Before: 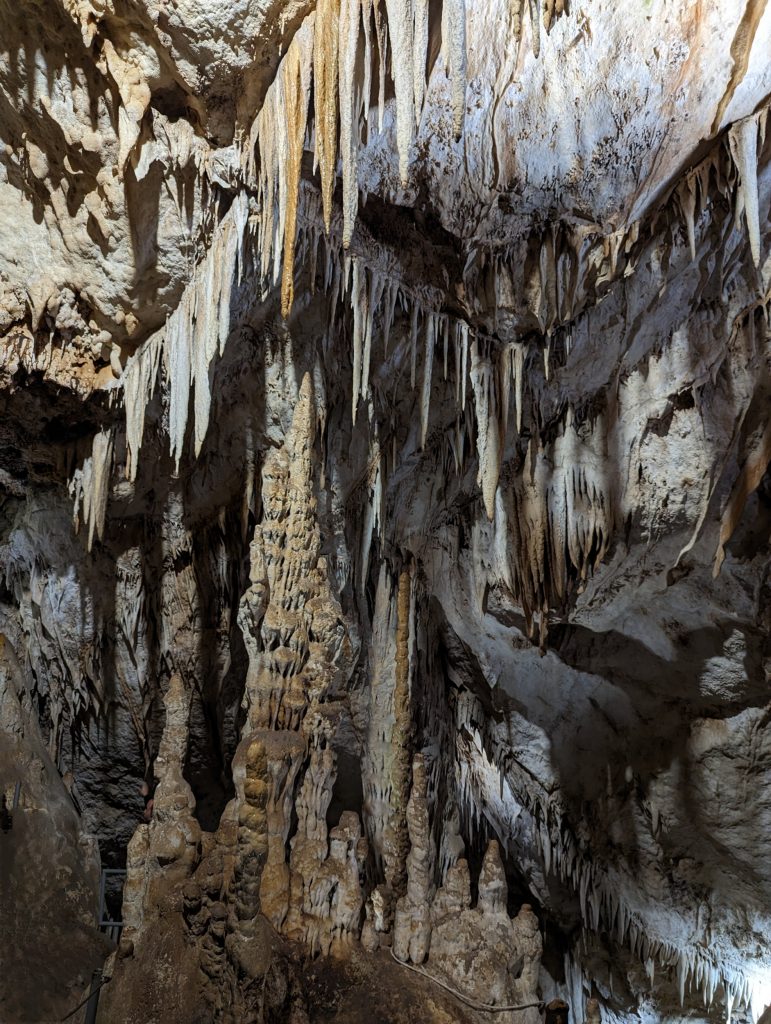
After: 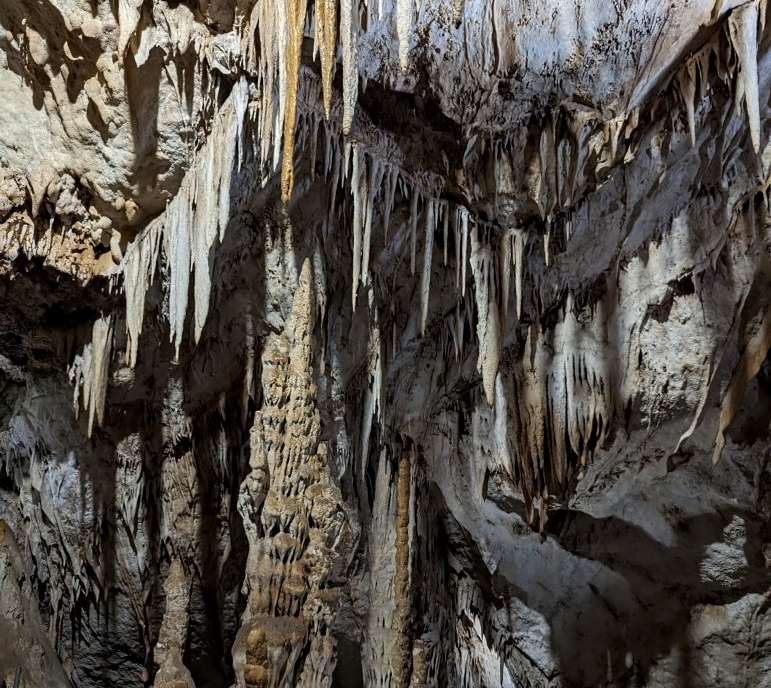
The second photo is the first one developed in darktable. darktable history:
contrast equalizer: y [[0.5, 0.542, 0.583, 0.625, 0.667, 0.708], [0.5 ×6], [0.5 ×6], [0, 0.033, 0.067, 0.1, 0.133, 0.167], [0, 0.05, 0.1, 0.15, 0.2, 0.25]], mix 0.305
crop: top 11.136%, bottom 21.675%
